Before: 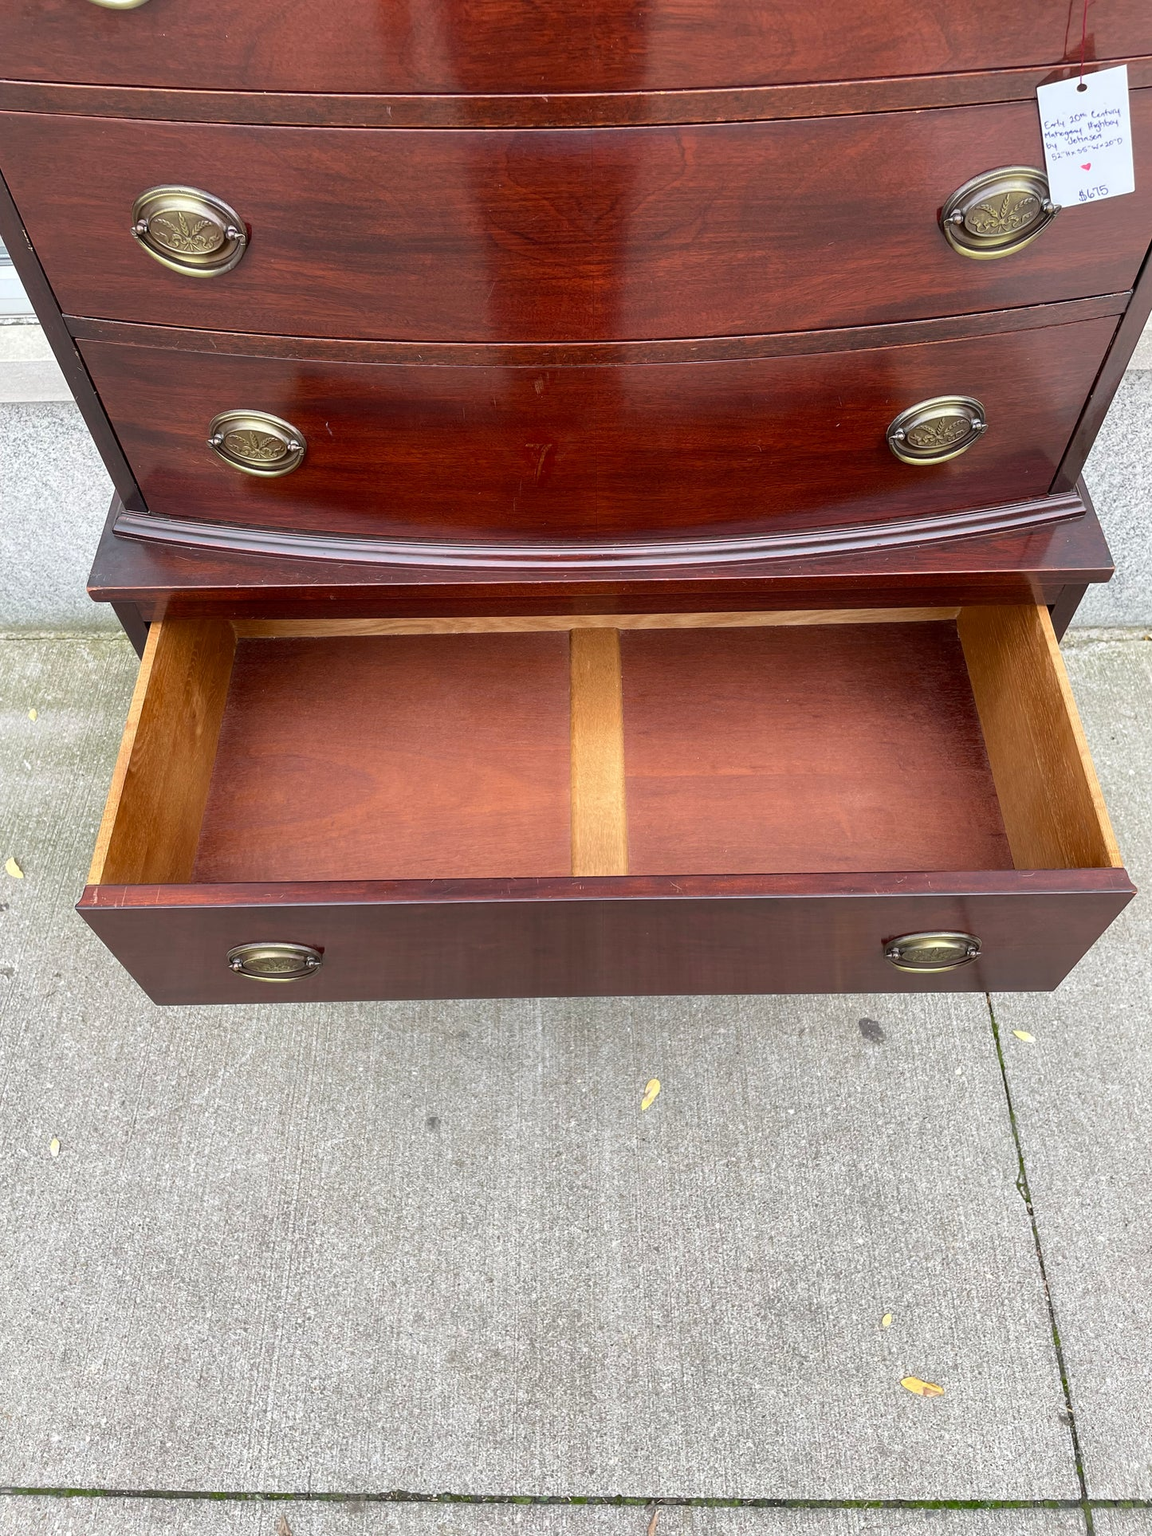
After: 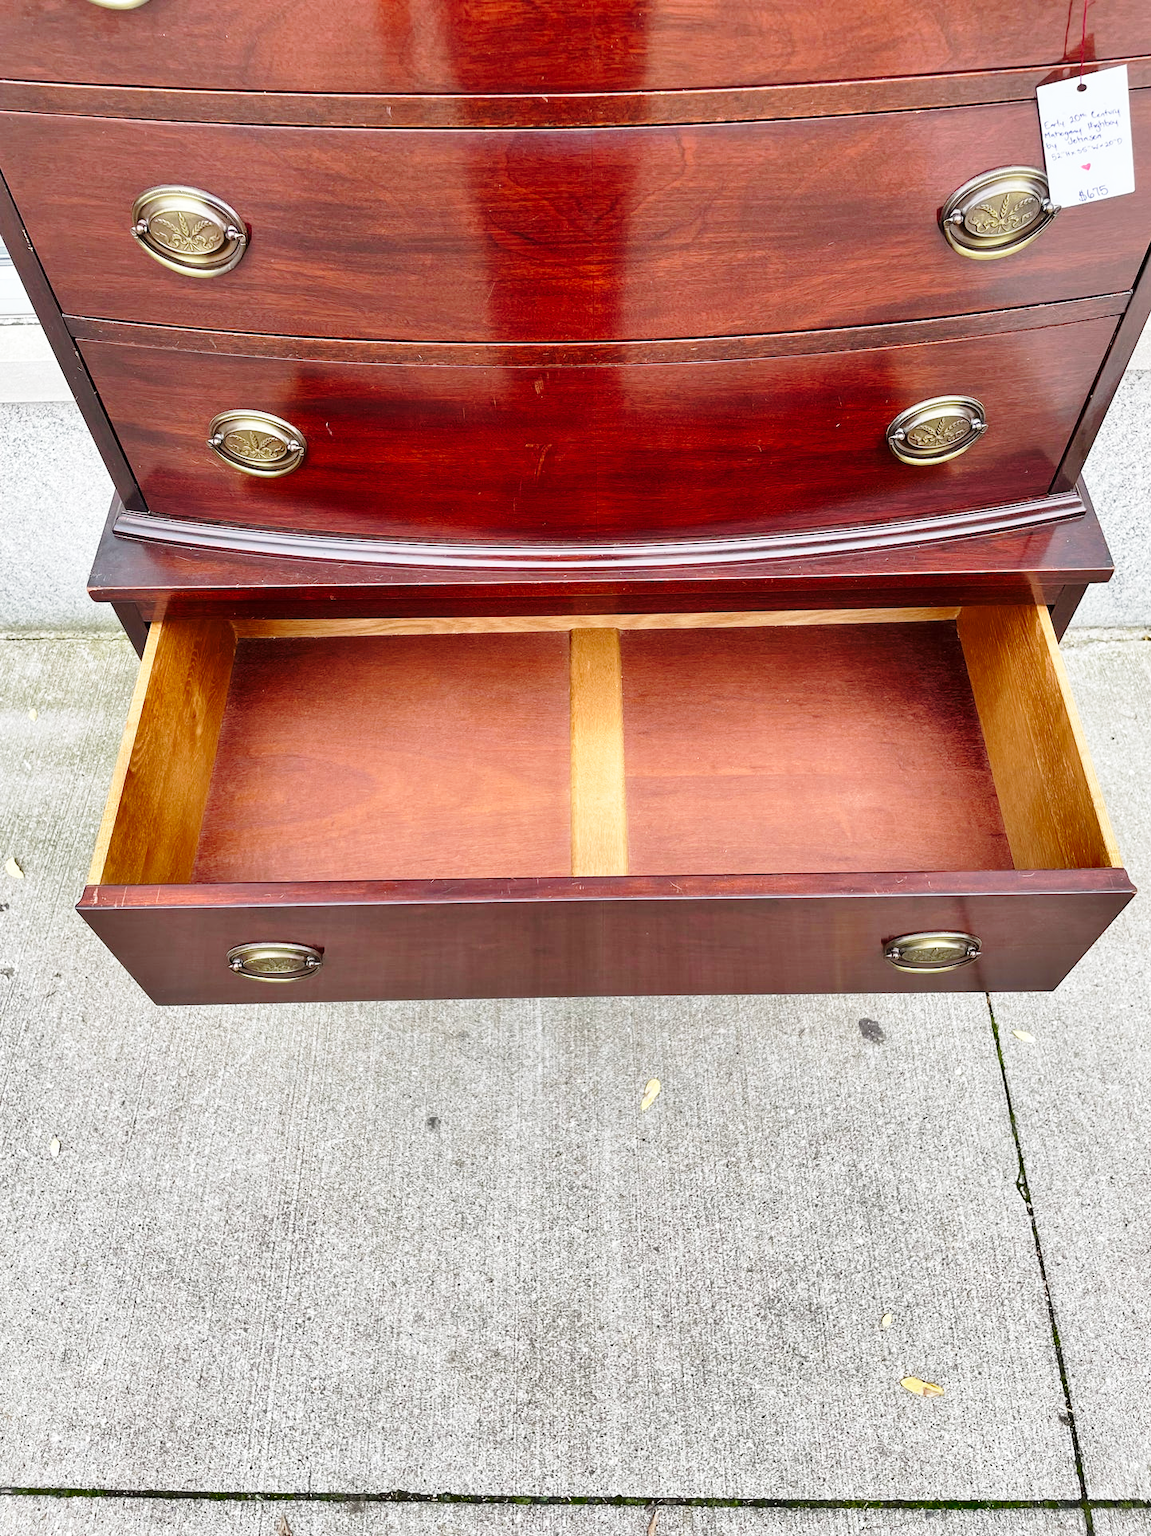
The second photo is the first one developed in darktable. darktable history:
base curve: curves: ch0 [(0, 0) (0.028, 0.03) (0.121, 0.232) (0.46, 0.748) (0.859, 0.968) (1, 1)], preserve colors none
shadows and highlights: shadows 39.71, highlights -55.72, highlights color adjustment 31.88%, low approximation 0.01, soften with gaussian
